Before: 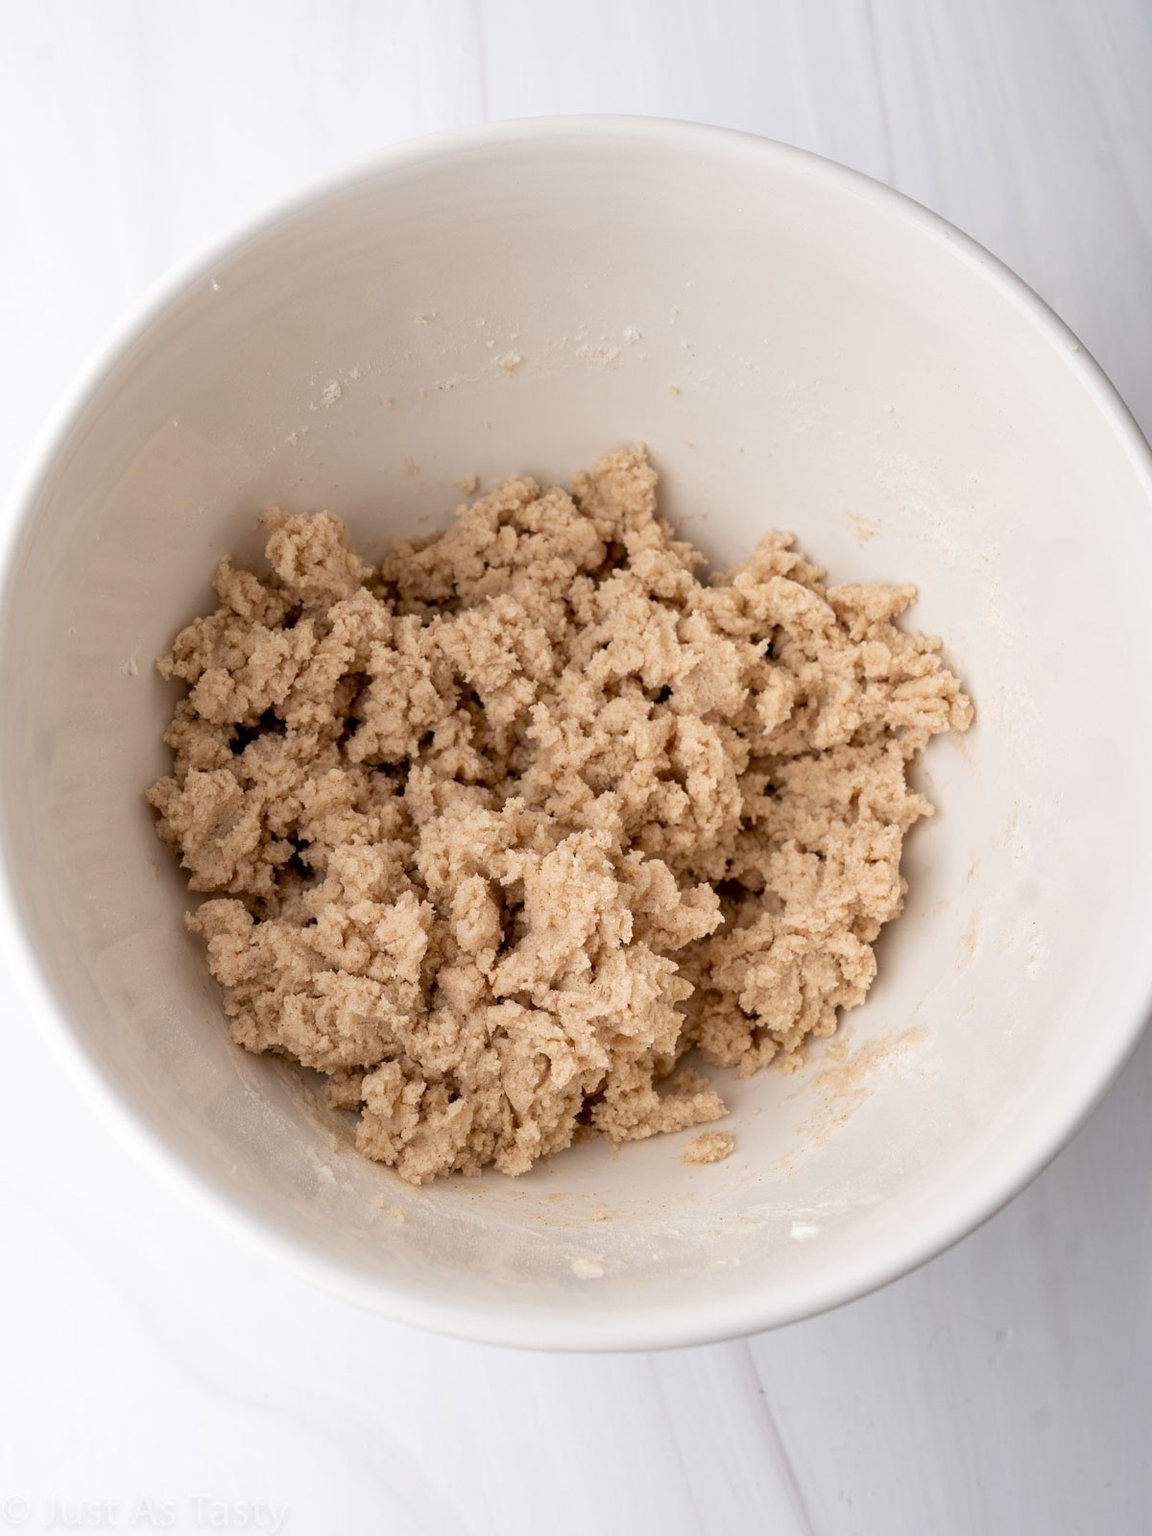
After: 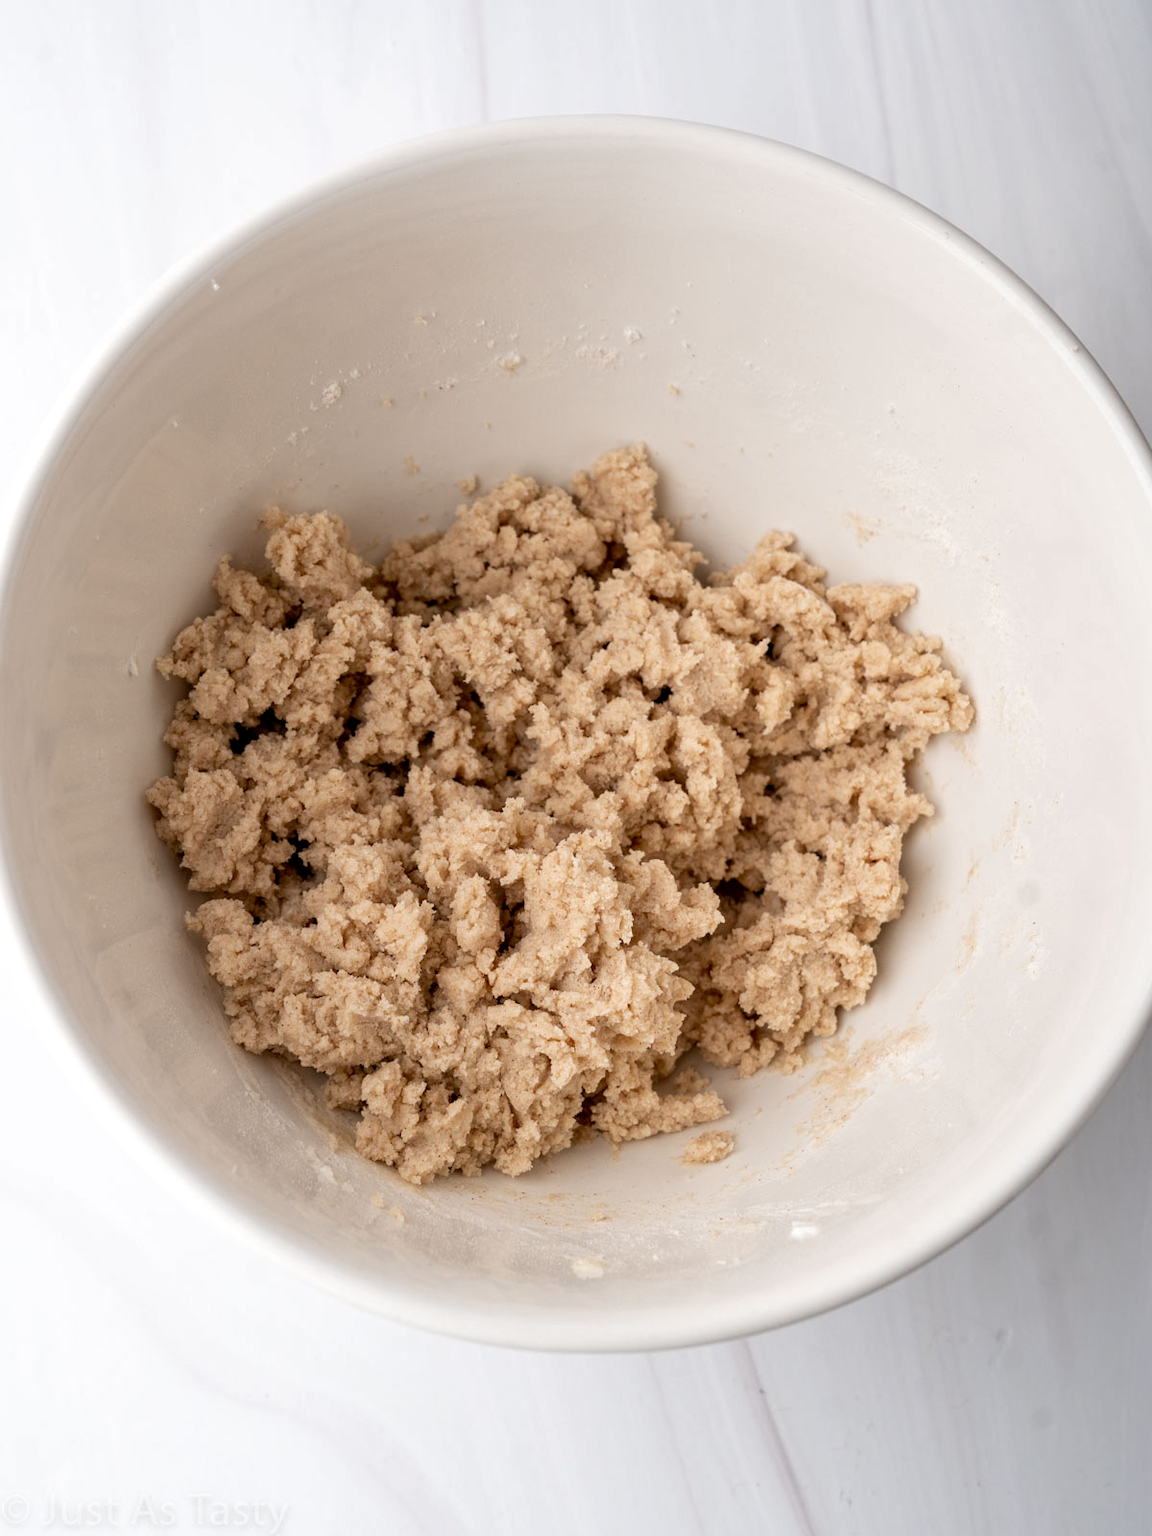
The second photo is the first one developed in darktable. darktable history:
white balance: emerald 1
local contrast: highlights 100%, shadows 100%, detail 120%, midtone range 0.2
